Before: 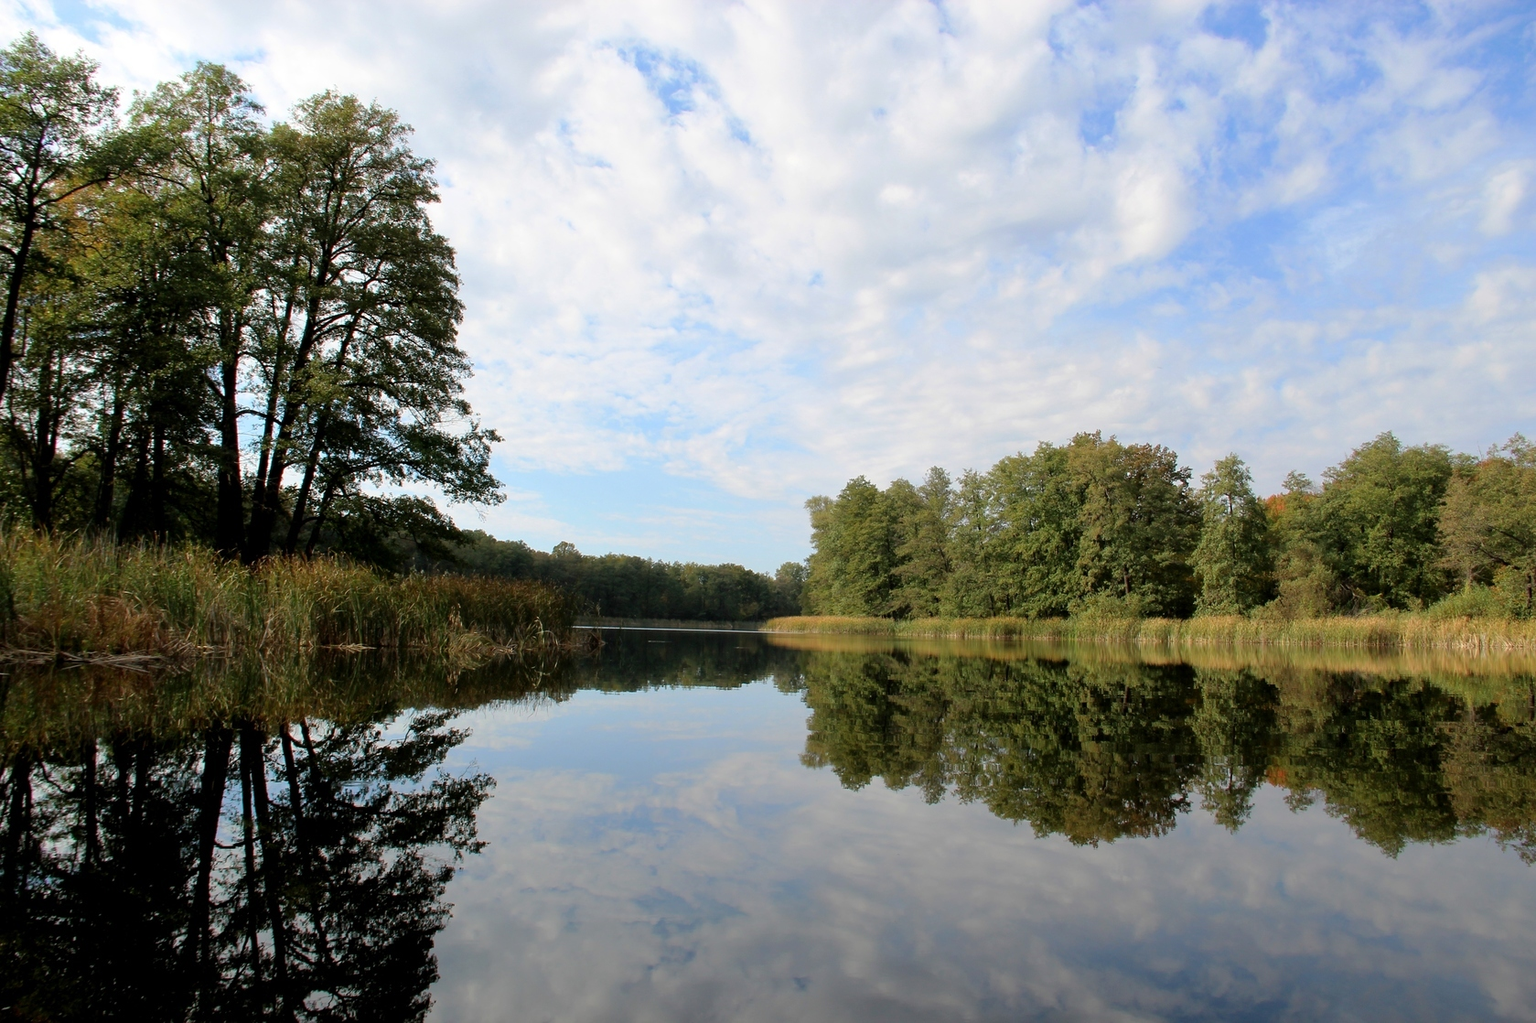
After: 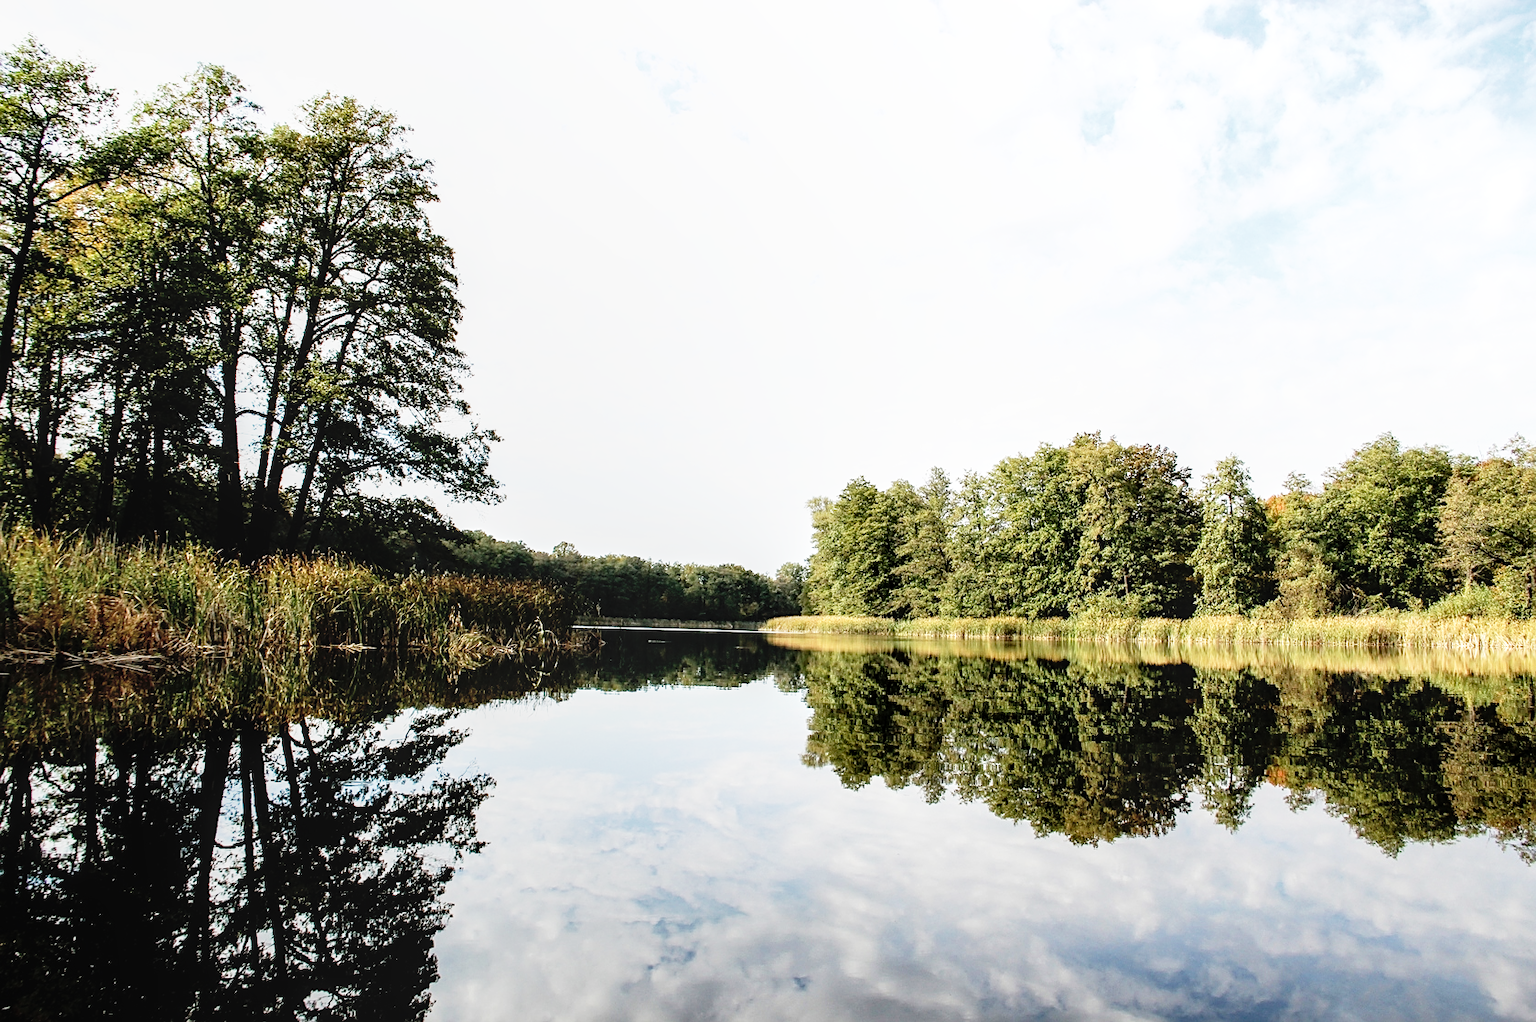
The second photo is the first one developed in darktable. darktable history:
exposure: exposure -0.111 EV, compensate highlight preservation false
shadows and highlights: shadows 22.87, highlights -48.83, soften with gaussian
base curve: curves: ch0 [(0, 0) (0.012, 0.01) (0.073, 0.168) (0.31, 0.711) (0.645, 0.957) (1, 1)], preserve colors none
tone equalizer: -8 EV -0.776 EV, -7 EV -0.71 EV, -6 EV -0.6 EV, -5 EV -0.378 EV, -3 EV 0.39 EV, -2 EV 0.6 EV, -1 EV 0.69 EV, +0 EV 0.767 EV, mask exposure compensation -0.494 EV
sharpen: on, module defaults
local contrast: on, module defaults
contrast brightness saturation: saturation -0.179
